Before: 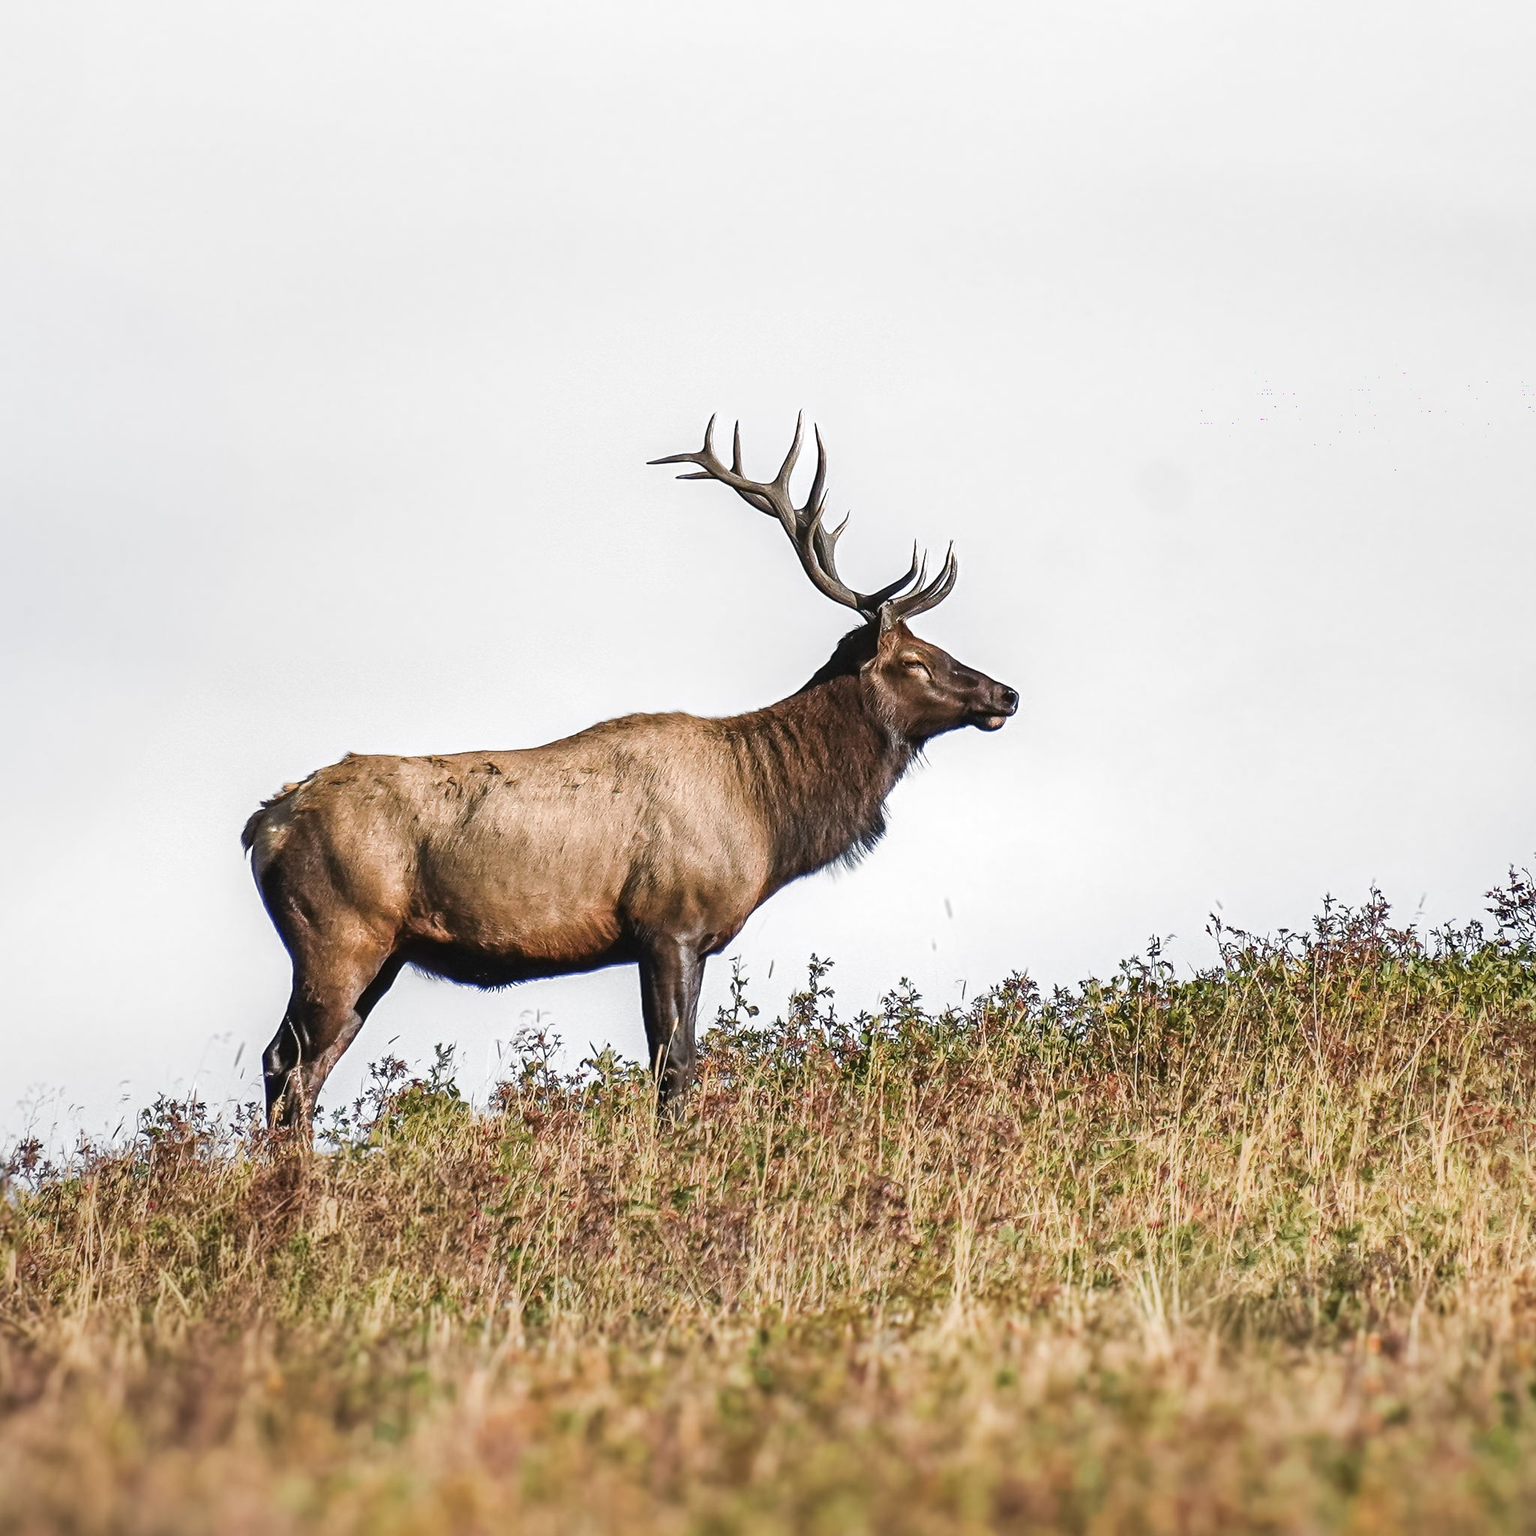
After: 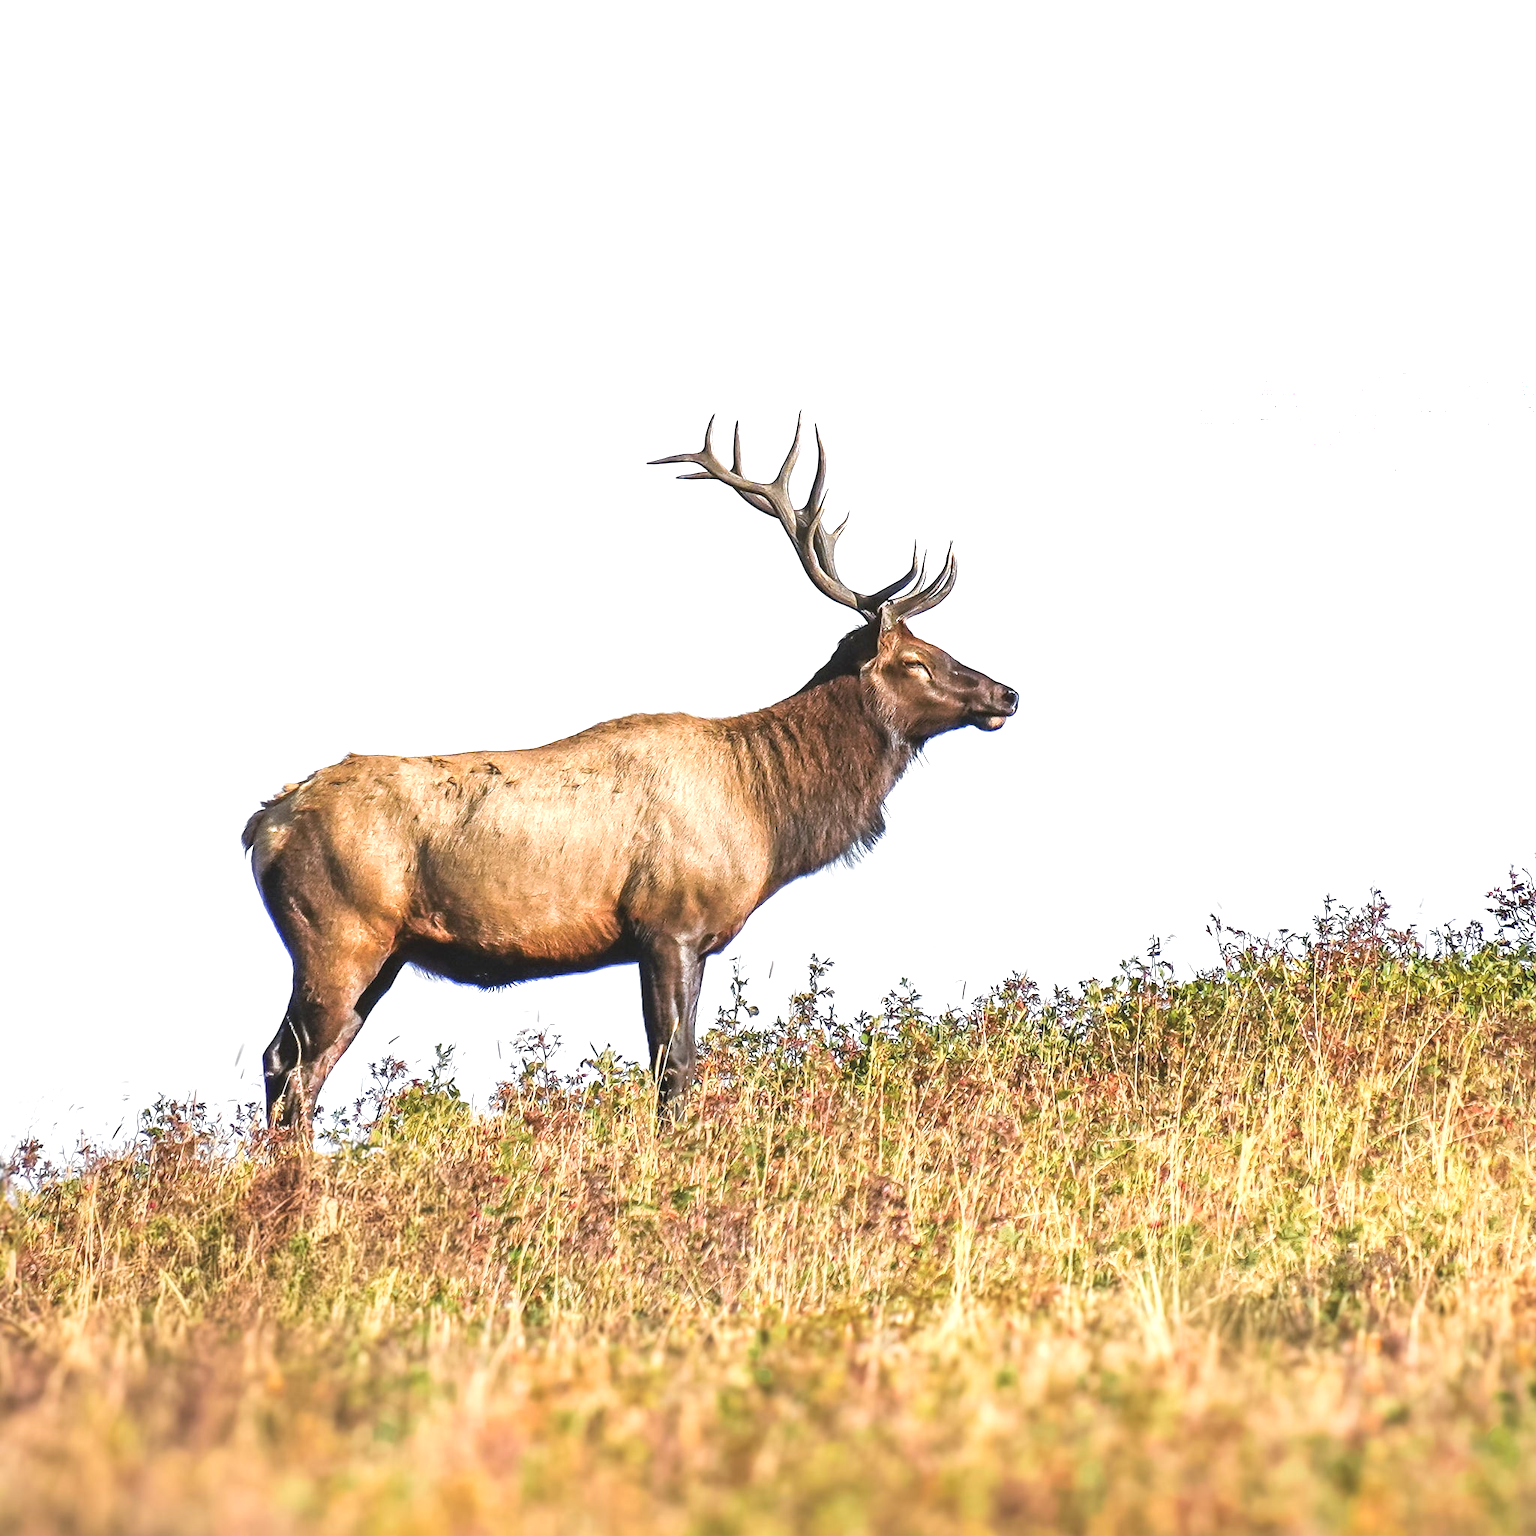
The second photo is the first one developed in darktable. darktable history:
exposure: black level correction 0, exposure 0.7 EV, compensate exposure bias true, compensate highlight preservation false
contrast brightness saturation: brightness 0.09, saturation 0.19
white balance: red 1, blue 1
